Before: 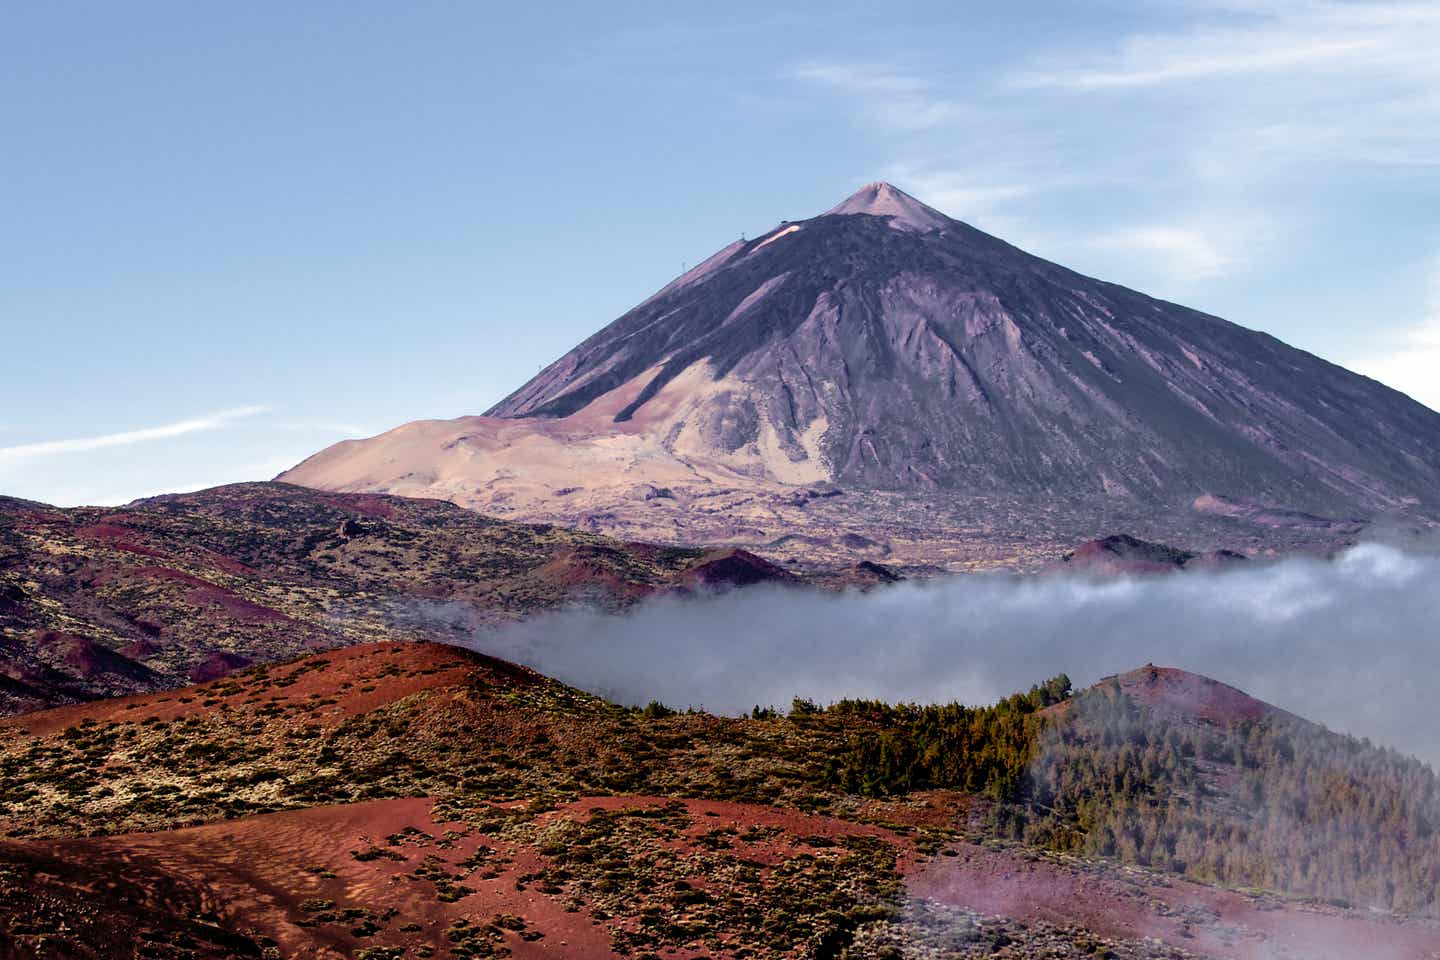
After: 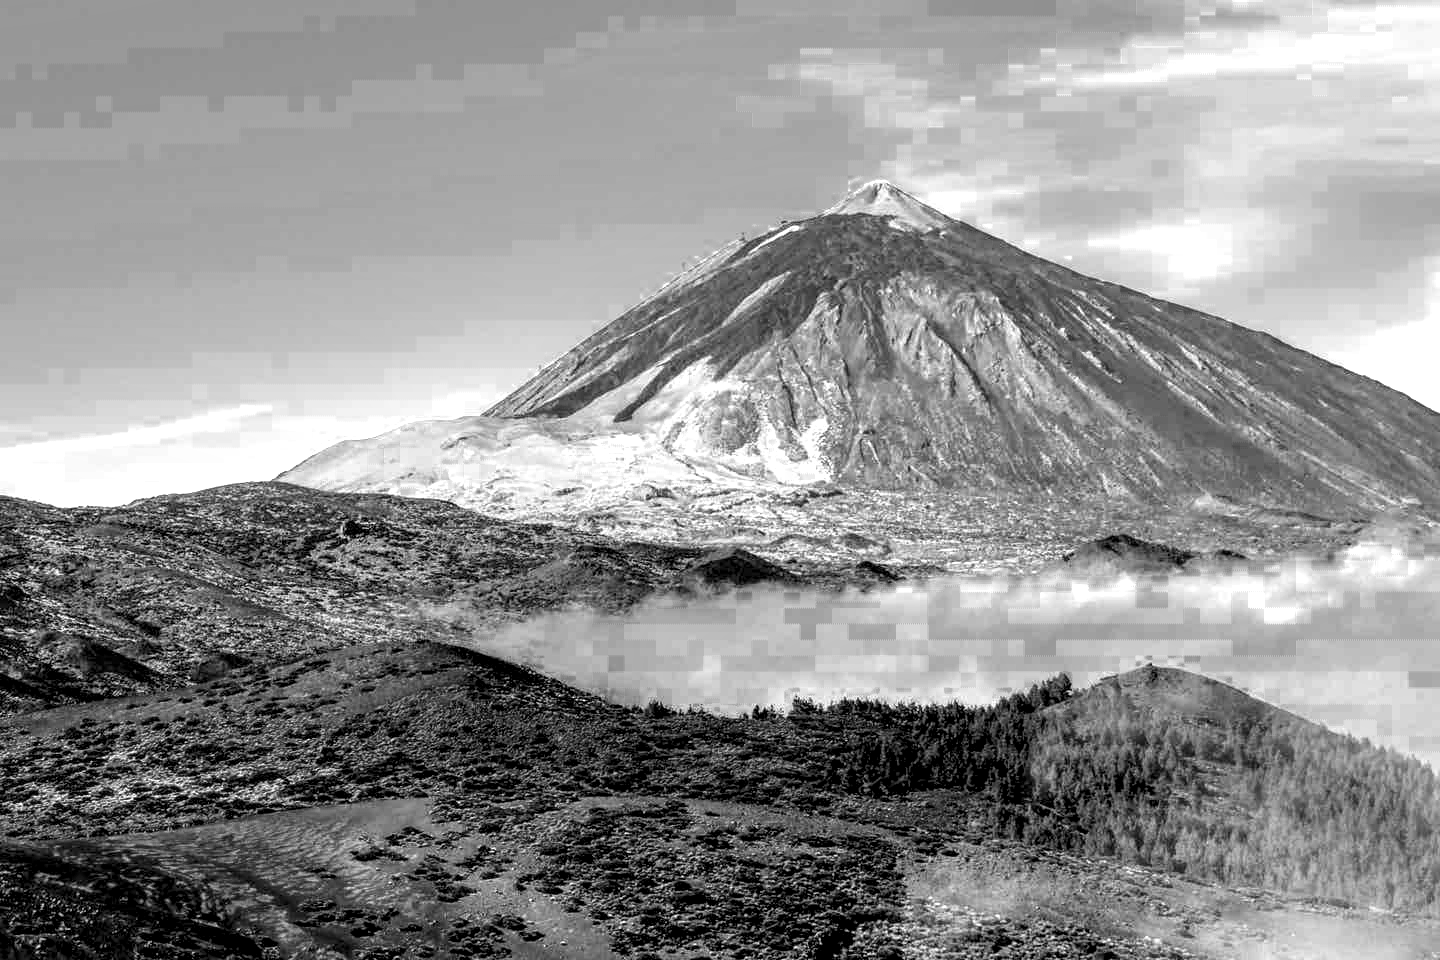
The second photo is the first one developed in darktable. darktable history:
color zones: curves: ch0 [(0.002, 0.589) (0.107, 0.484) (0.146, 0.249) (0.217, 0.352) (0.309, 0.525) (0.39, 0.404) (0.455, 0.169) (0.597, 0.055) (0.724, 0.212) (0.775, 0.691) (0.869, 0.571) (1, 0.587)]; ch1 [(0, 0) (0.143, 0) (0.286, 0) (0.429, 0) (0.571, 0) (0.714, 0) (0.857, 0)]
exposure: black level correction 0, exposure 0.7 EV, compensate exposure bias true, compensate highlight preservation false
local contrast: detail 150%
